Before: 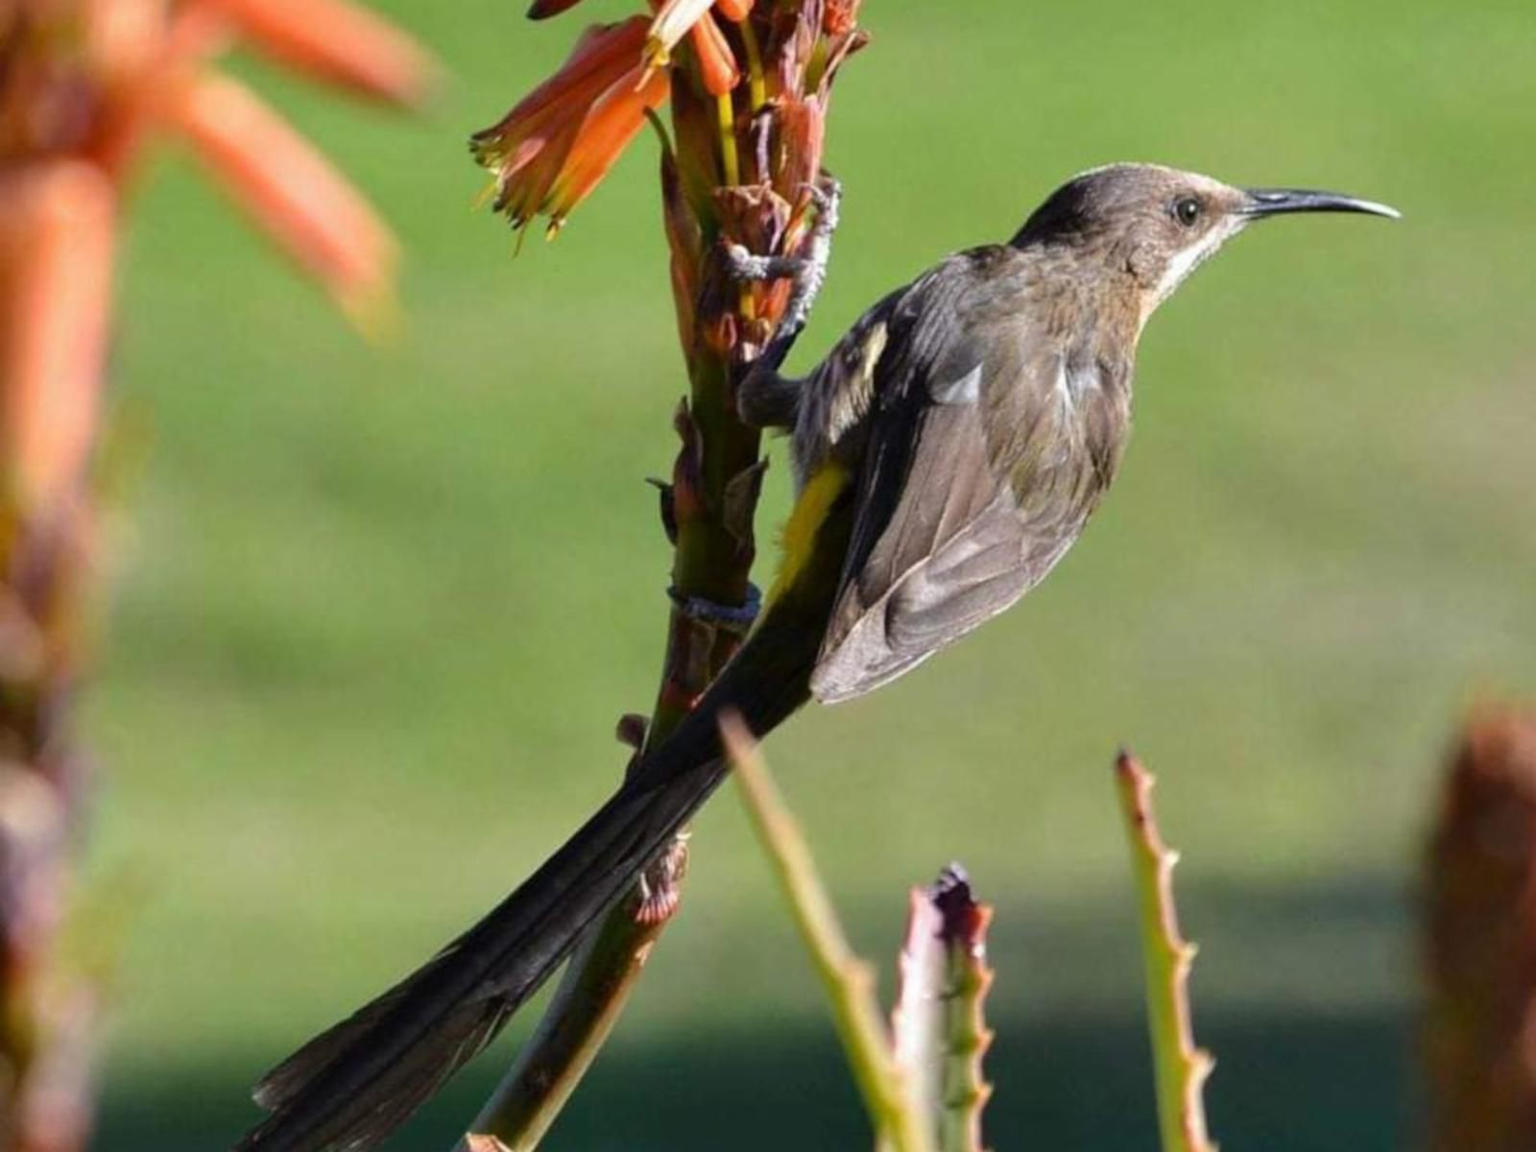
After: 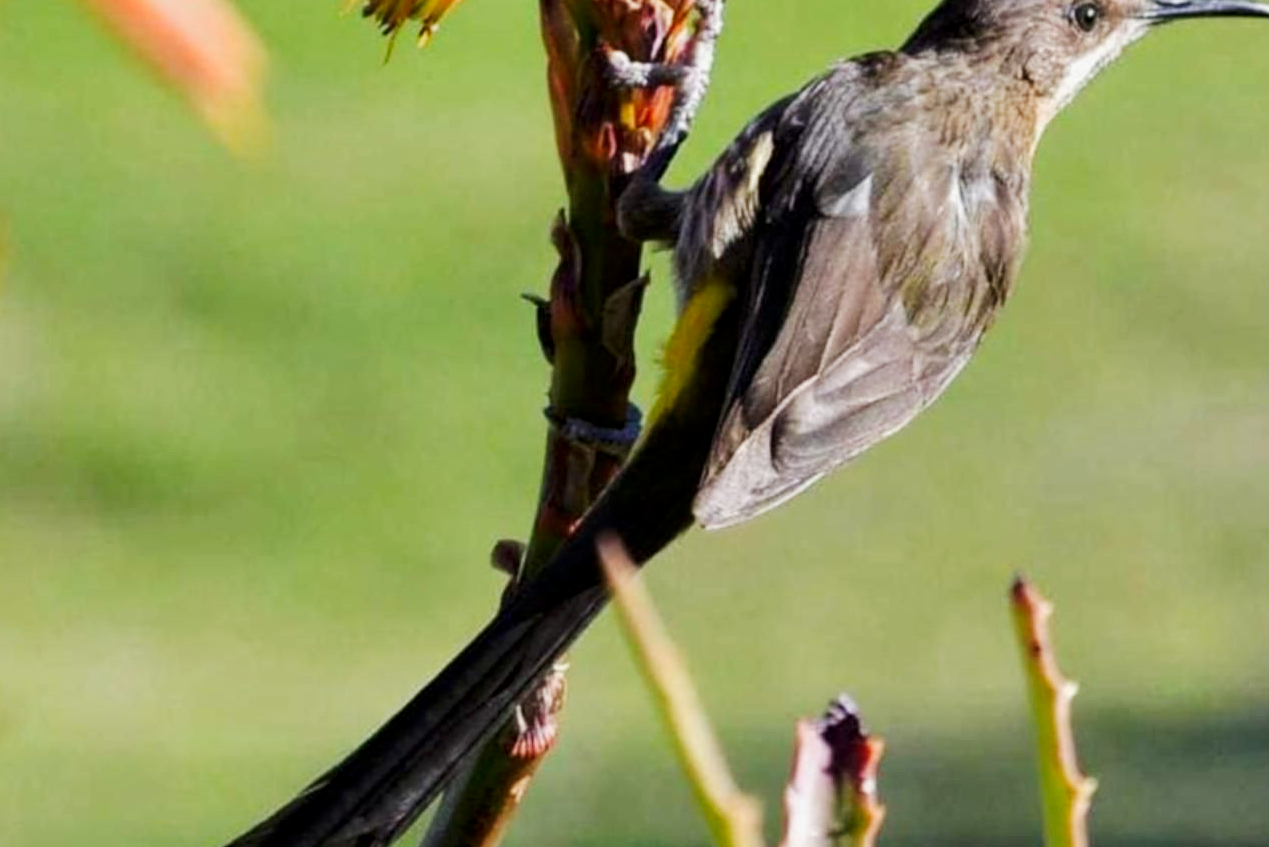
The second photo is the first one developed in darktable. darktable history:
crop: left 9.493%, top 17.038%, right 11.161%, bottom 12.347%
tone curve: curves: ch0 [(0, 0) (0.051, 0.03) (0.096, 0.071) (0.251, 0.234) (0.461, 0.515) (0.605, 0.692) (0.761, 0.824) (0.881, 0.907) (1, 0.984)]; ch1 [(0, 0) (0.1, 0.038) (0.318, 0.243) (0.399, 0.351) (0.478, 0.469) (0.499, 0.499) (0.534, 0.541) (0.567, 0.592) (0.601, 0.629) (0.666, 0.7) (1, 1)]; ch2 [(0, 0) (0.453, 0.45) (0.479, 0.483) (0.504, 0.499) (0.52, 0.519) (0.541, 0.559) (0.601, 0.622) (0.824, 0.815) (1, 1)], preserve colors none
exposure: exposure -0.145 EV, compensate highlight preservation false
local contrast: highlights 102%, shadows 102%, detail 119%, midtone range 0.2
